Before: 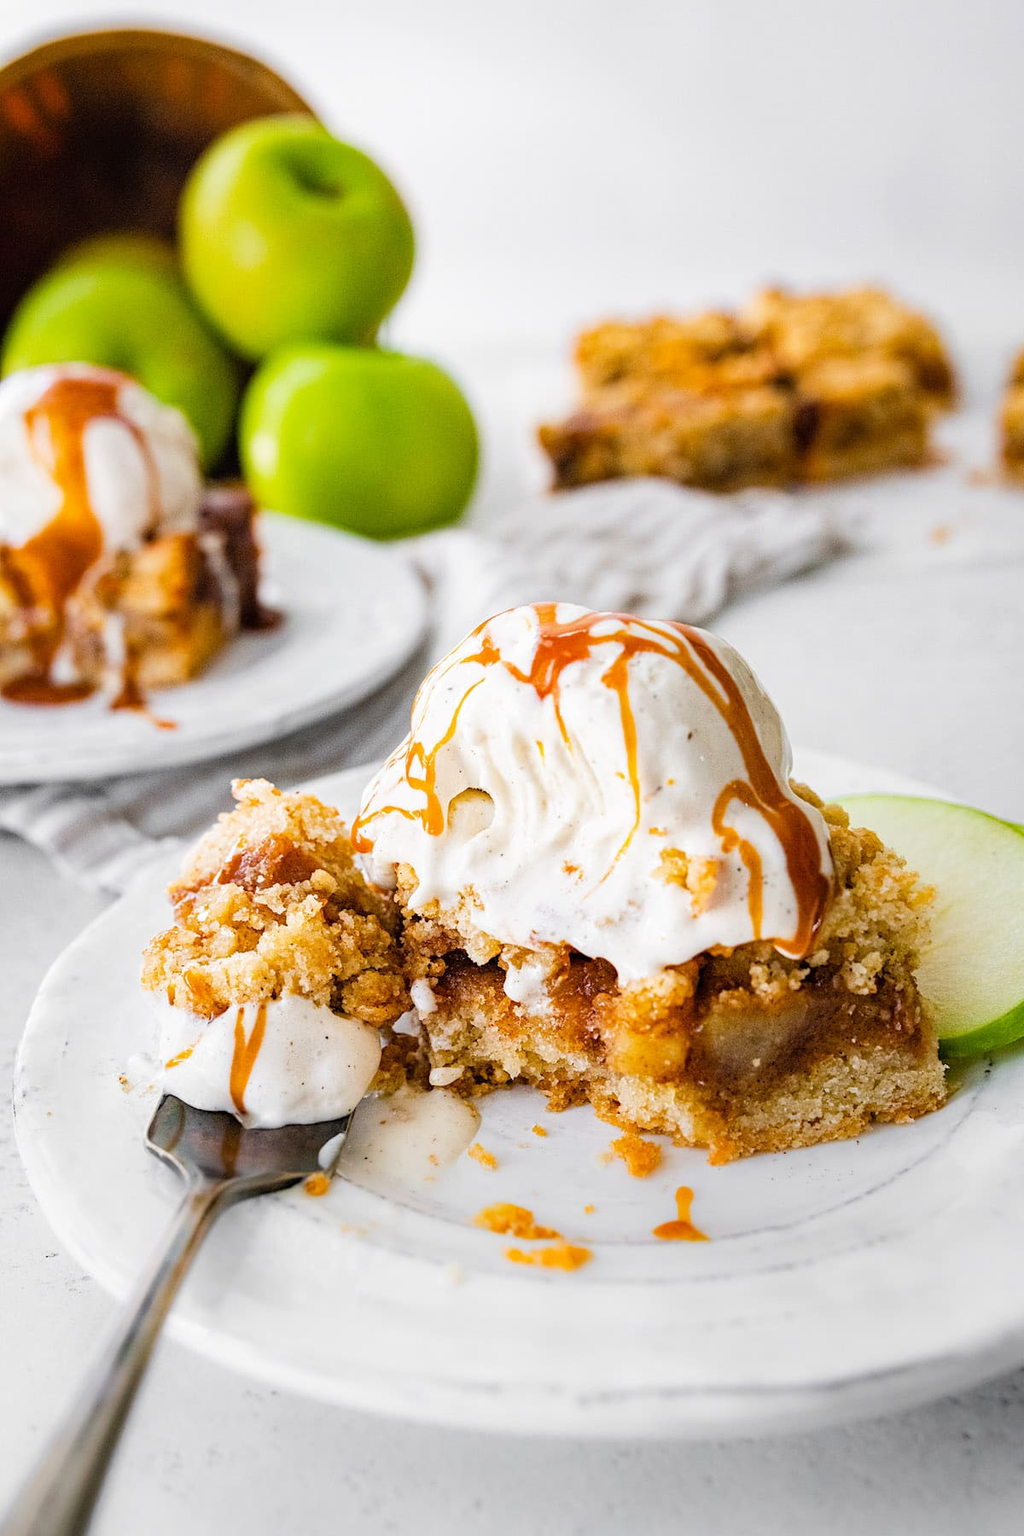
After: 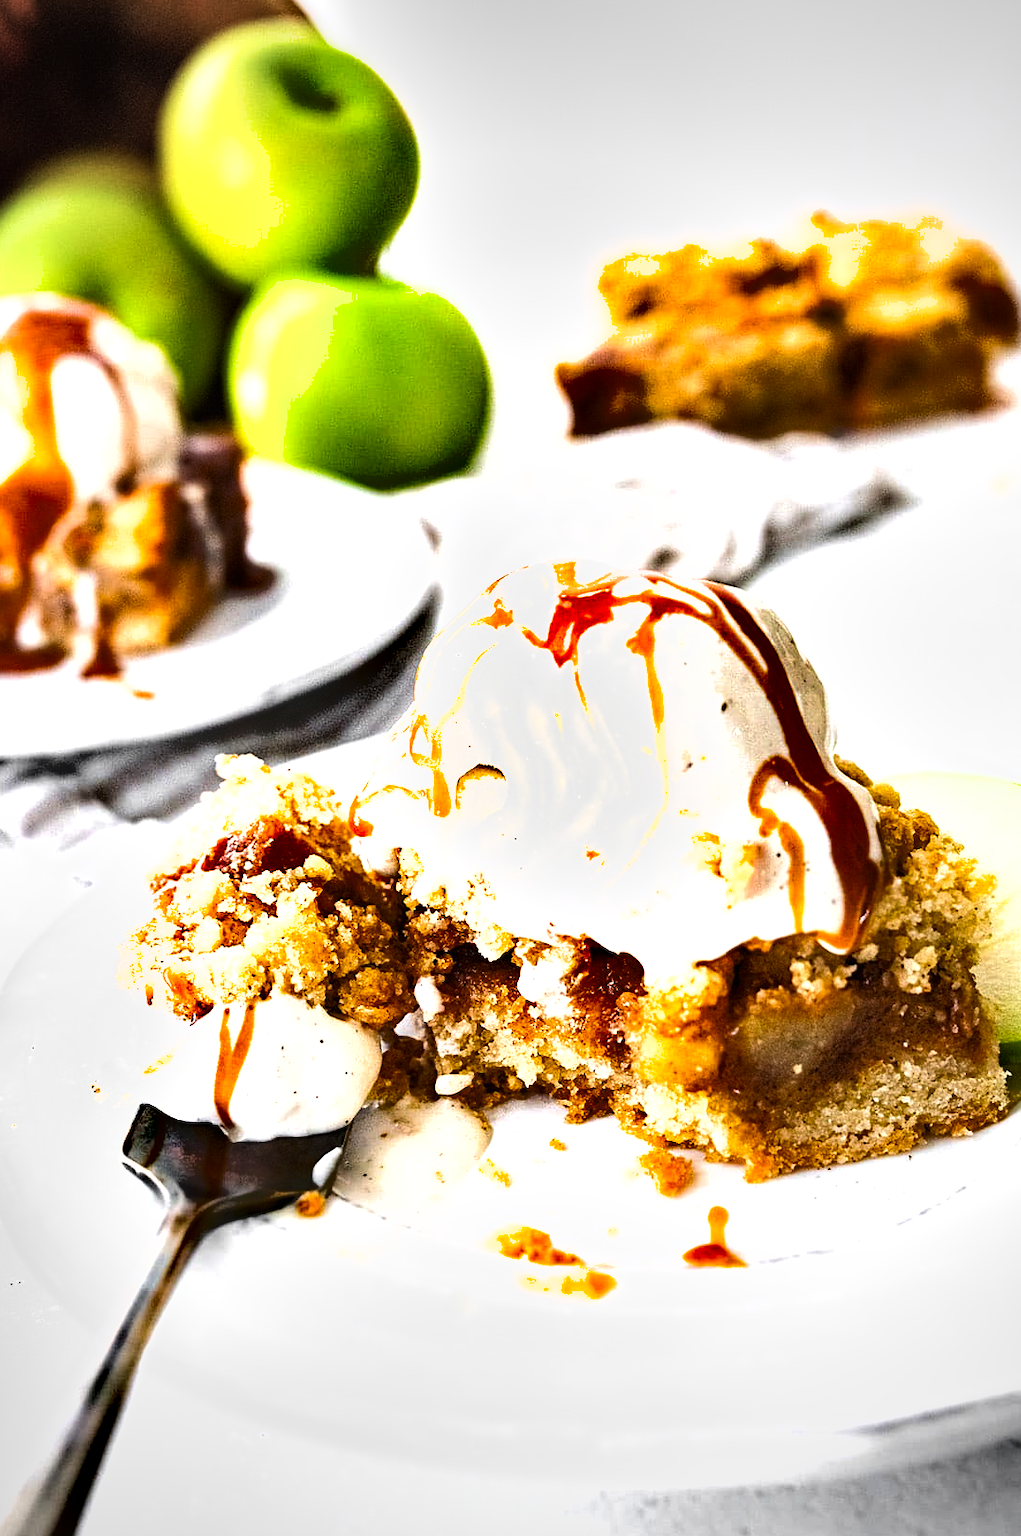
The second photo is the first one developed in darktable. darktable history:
crop: left 3.651%, top 6.397%, right 6.287%, bottom 3.337%
exposure: black level correction 0, exposure 0.3 EV, compensate exposure bias true, compensate highlight preservation false
tone equalizer: -8 EV -0.728 EV, -7 EV -0.724 EV, -6 EV -0.607 EV, -5 EV -0.406 EV, -3 EV 0.367 EV, -2 EV 0.6 EV, -1 EV 0.69 EV, +0 EV 0.771 EV, edges refinement/feathering 500, mask exposure compensation -1.57 EV, preserve details no
vignetting: fall-off radius 63.32%
shadows and highlights: soften with gaussian
